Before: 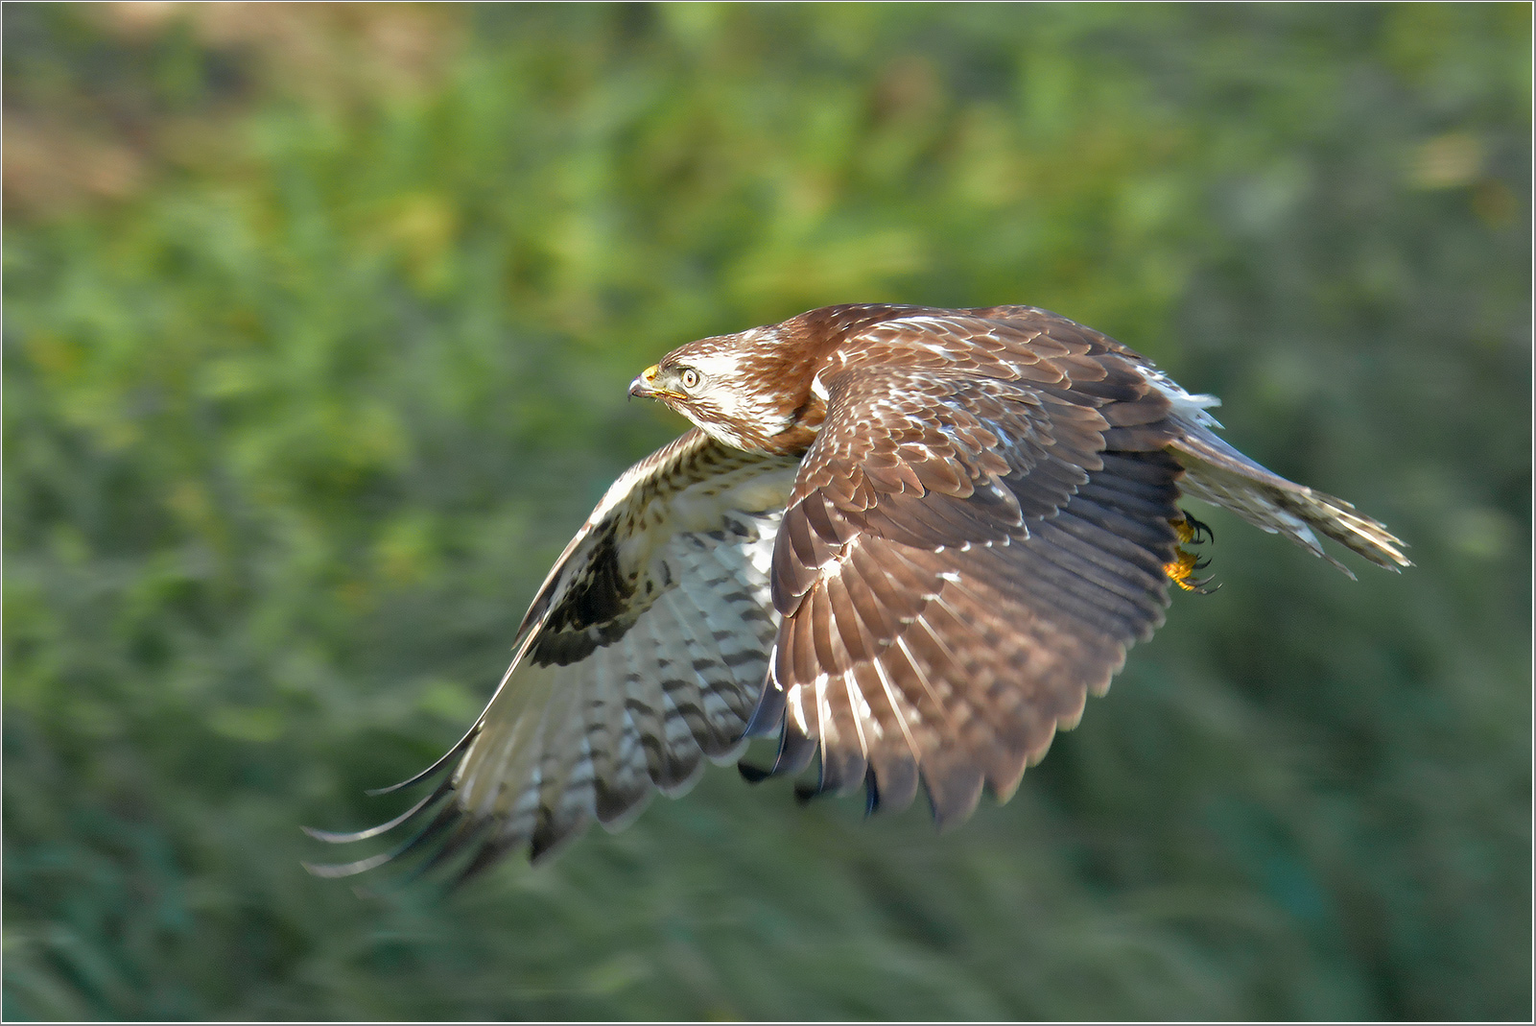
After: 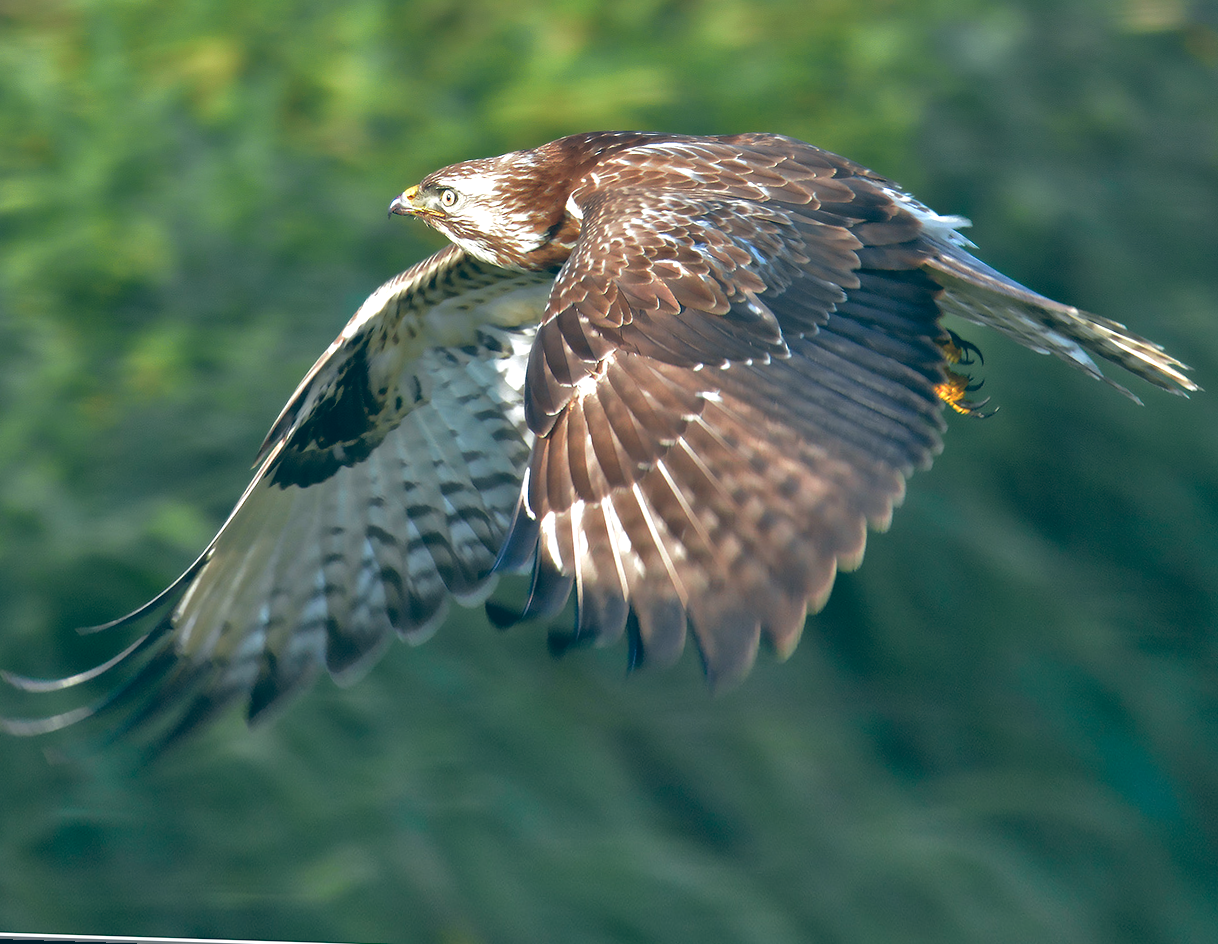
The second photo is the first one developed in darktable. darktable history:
color balance: lift [1.016, 0.983, 1, 1.017], gamma [0.958, 1, 1, 1], gain [0.981, 1.007, 0.993, 1.002], input saturation 118.26%, contrast 13.43%, contrast fulcrum 21.62%, output saturation 82.76%
color correction: highlights a* -0.182, highlights b* -0.124
rotate and perspective: rotation 0.72°, lens shift (vertical) -0.352, lens shift (horizontal) -0.051, crop left 0.152, crop right 0.859, crop top 0.019, crop bottom 0.964
crop and rotate: left 8.262%, top 9.226%
